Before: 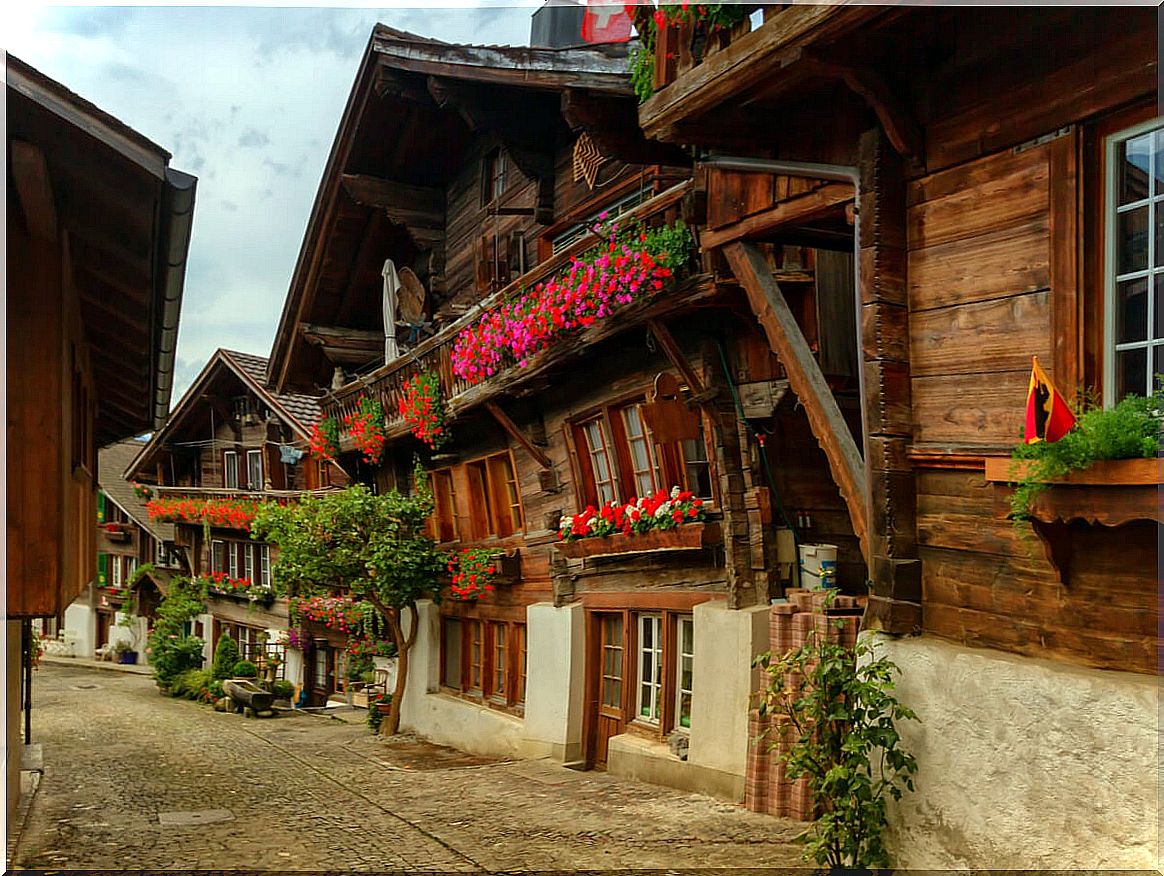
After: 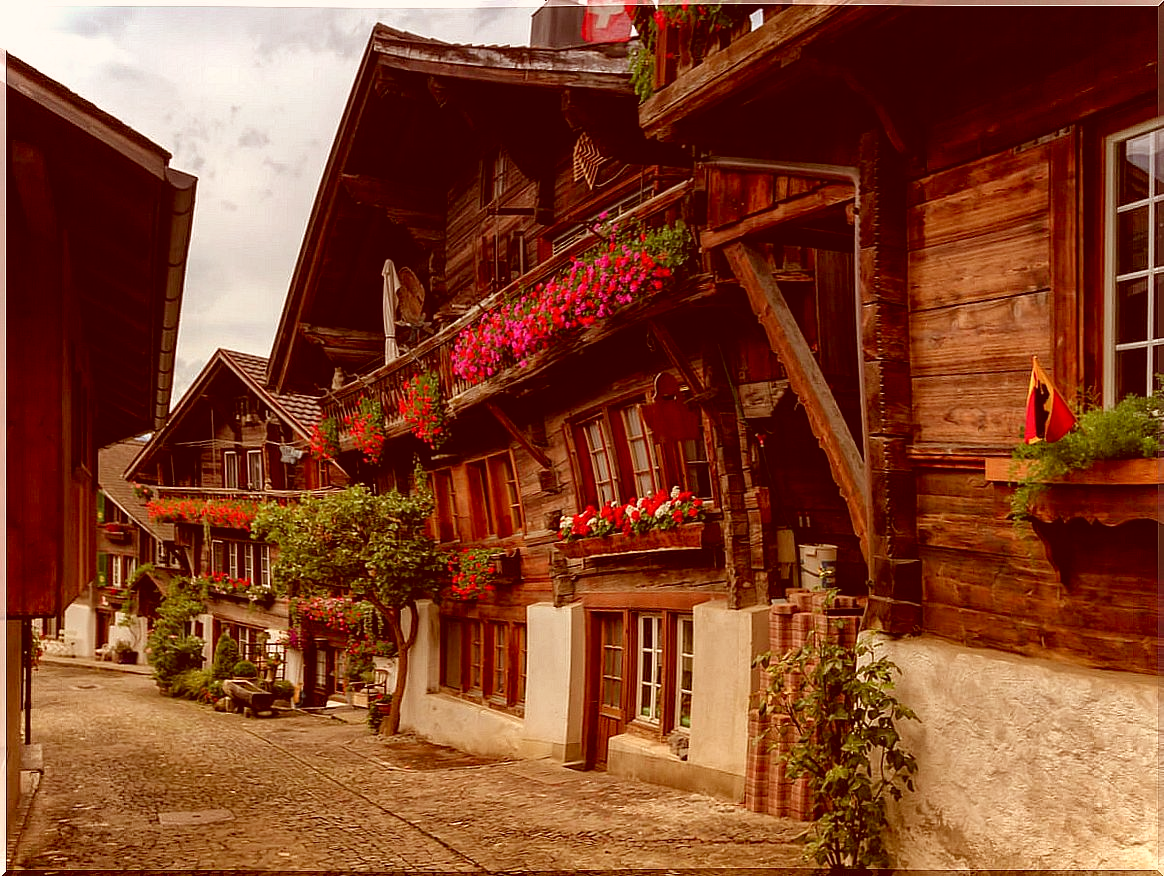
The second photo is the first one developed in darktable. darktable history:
color correction: highlights a* 9.5, highlights b* 8.65, shadows a* 39.72, shadows b* 39.25, saturation 0.765
